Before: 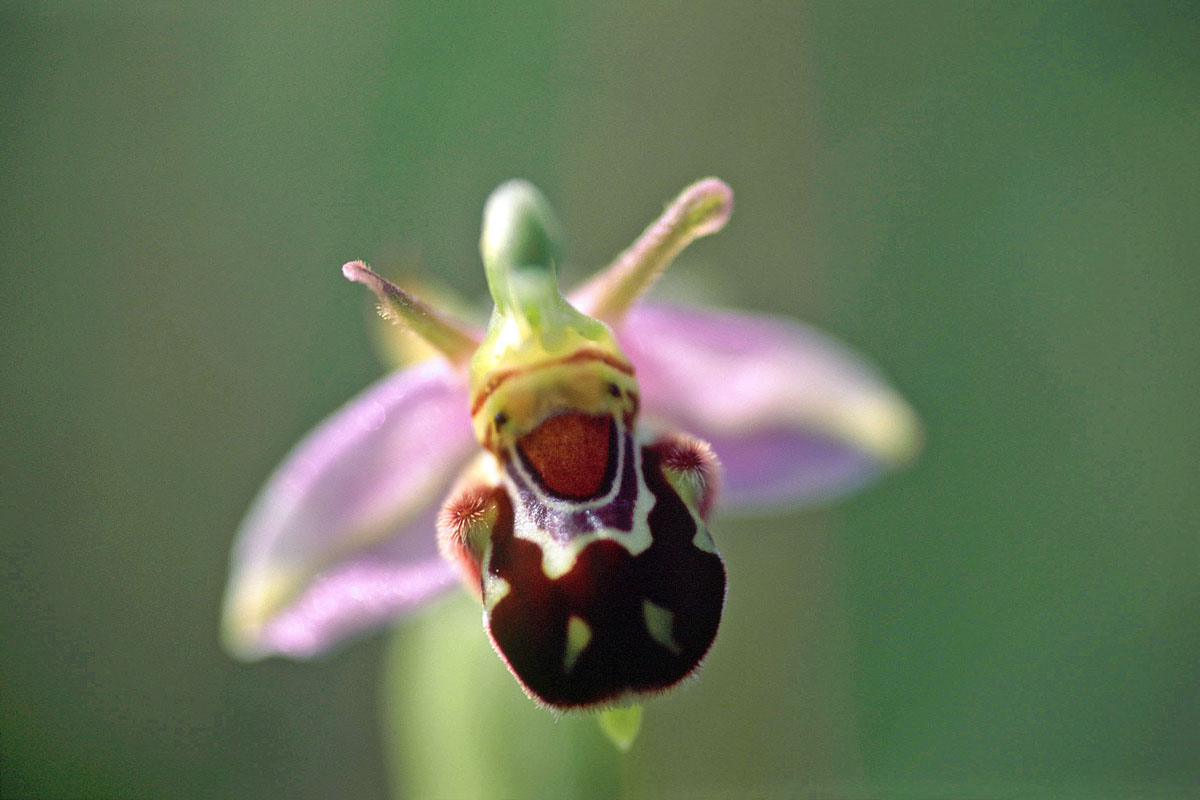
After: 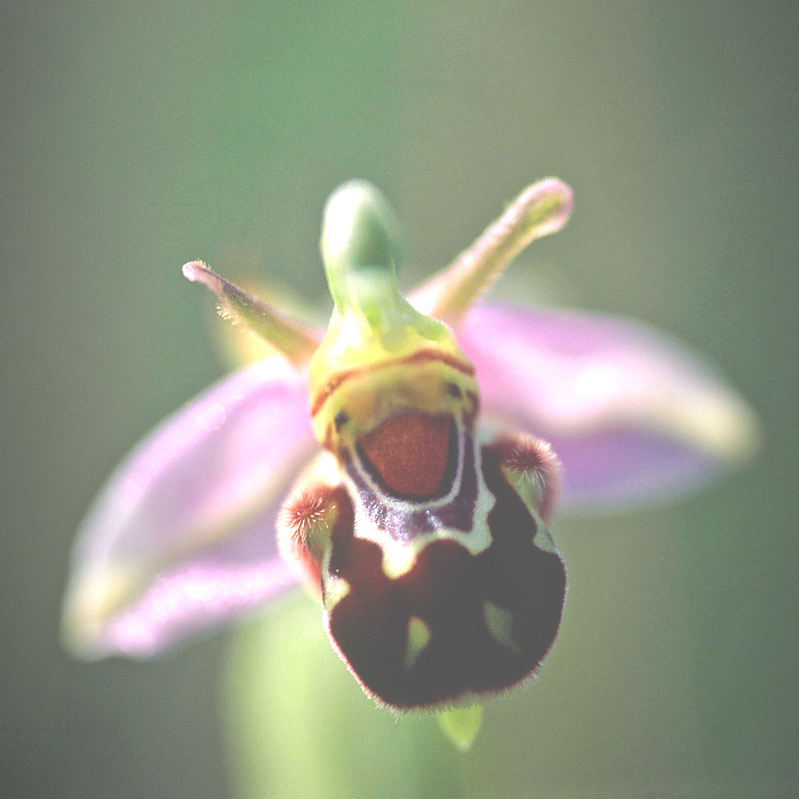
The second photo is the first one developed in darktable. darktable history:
exposure: black level correction -0.071, exposure 0.5 EV, compensate highlight preservation false
crop and rotate: left 13.342%, right 19.991%
vignetting: fall-off start 97%, fall-off radius 100%, width/height ratio 0.609, unbound false
